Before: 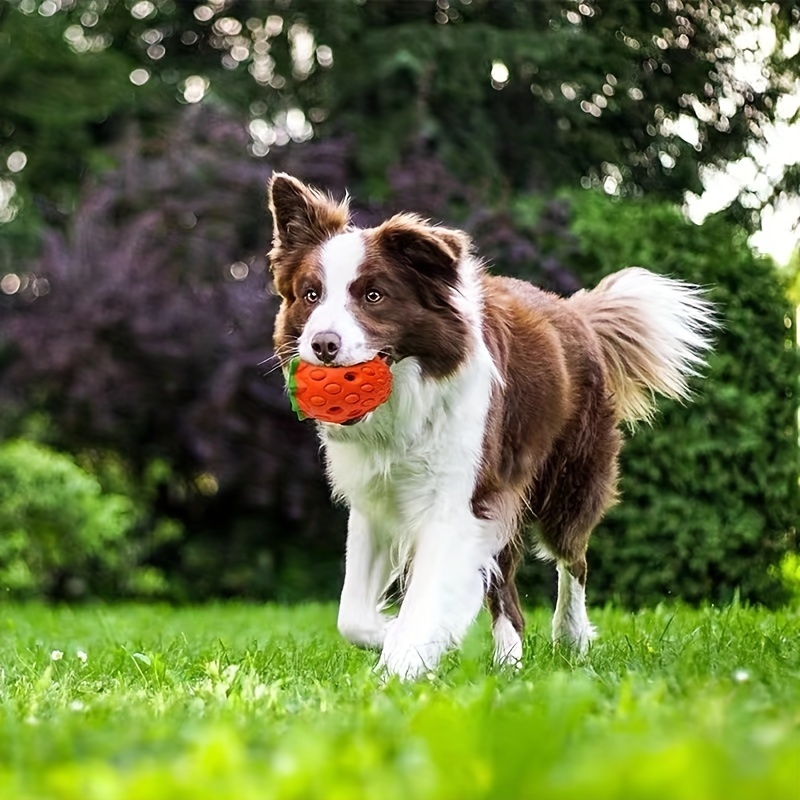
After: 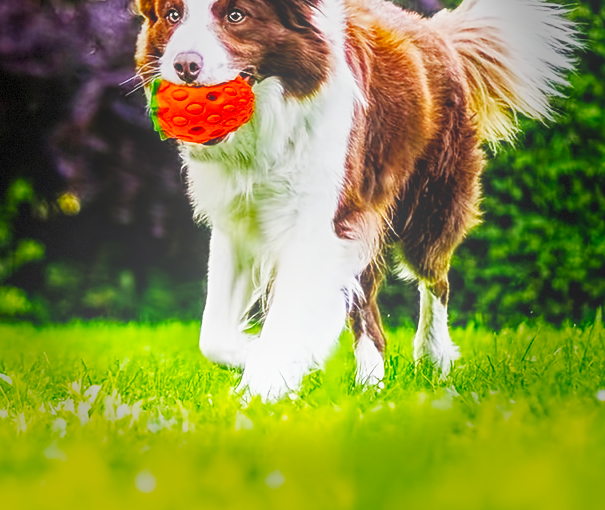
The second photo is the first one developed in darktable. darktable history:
crop and rotate: left 17.299%, top 35.115%, right 7.015%, bottom 1.024%
base curve: curves: ch0 [(0, 0.003) (0.001, 0.002) (0.006, 0.004) (0.02, 0.022) (0.048, 0.086) (0.094, 0.234) (0.162, 0.431) (0.258, 0.629) (0.385, 0.8) (0.548, 0.918) (0.751, 0.988) (1, 1)], preserve colors none
vignetting: fall-off start 68.33%, fall-off radius 30%, saturation 0.042, center (-0.066, -0.311), width/height ratio 0.992, shape 0.85, dithering 8-bit output
color balance rgb: perceptual saturation grading › global saturation 30%, global vibrance 20%
graduated density: rotation 5.63°, offset 76.9
sharpen: radius 2.883, amount 0.868, threshold 47.523
local contrast: highlights 73%, shadows 15%, midtone range 0.197
